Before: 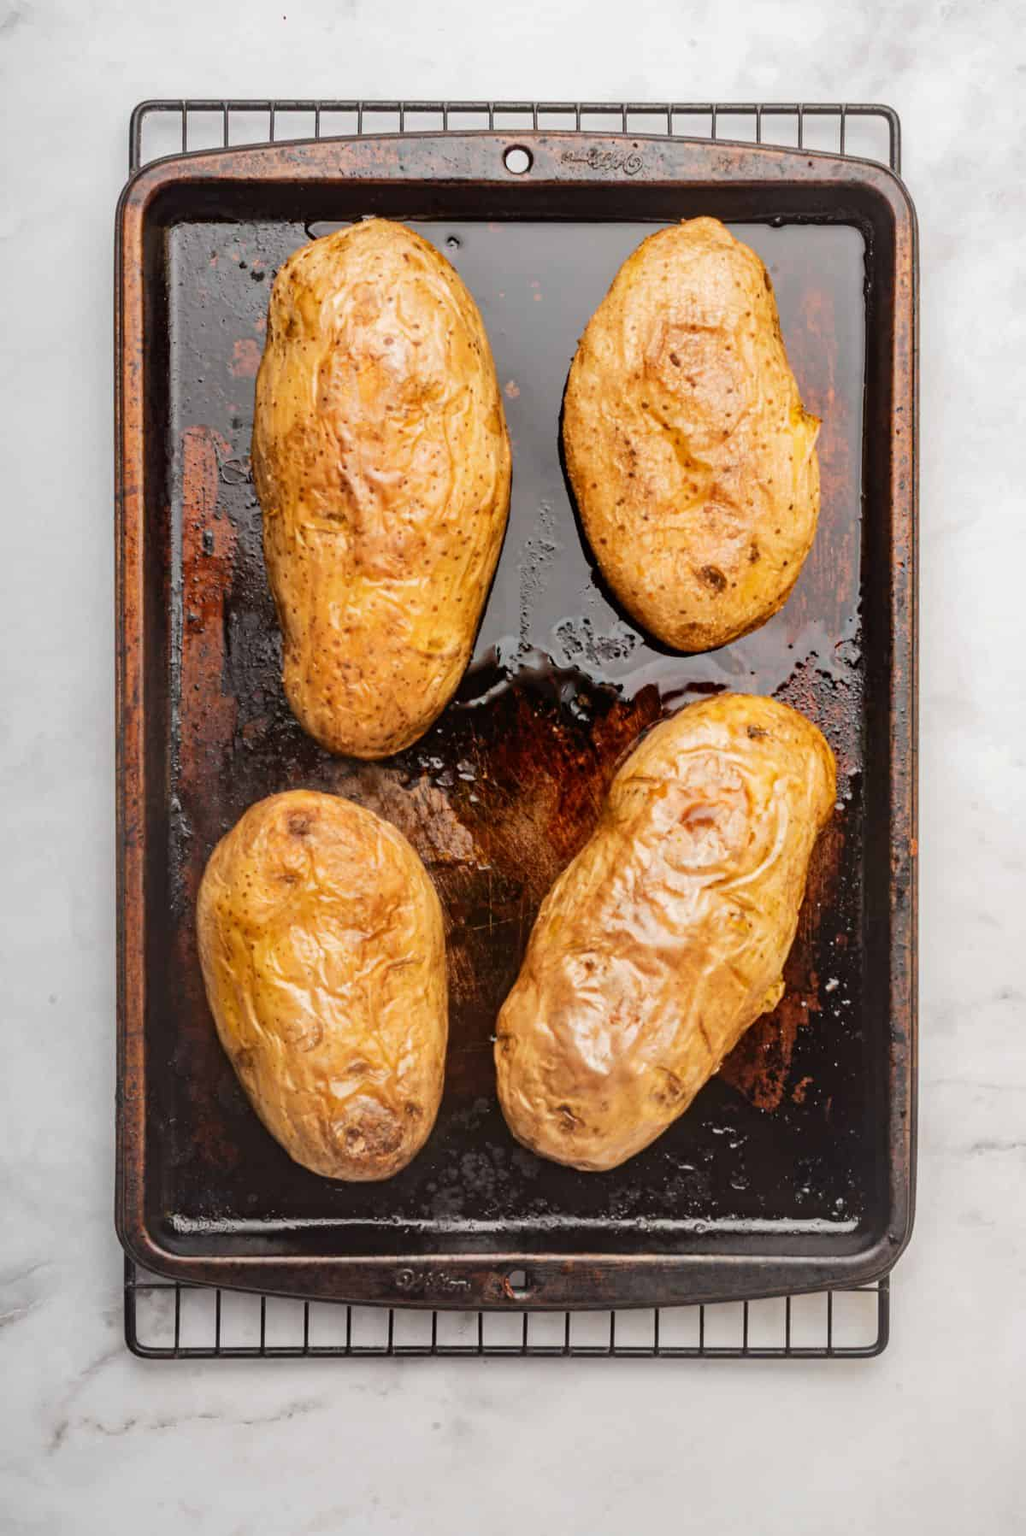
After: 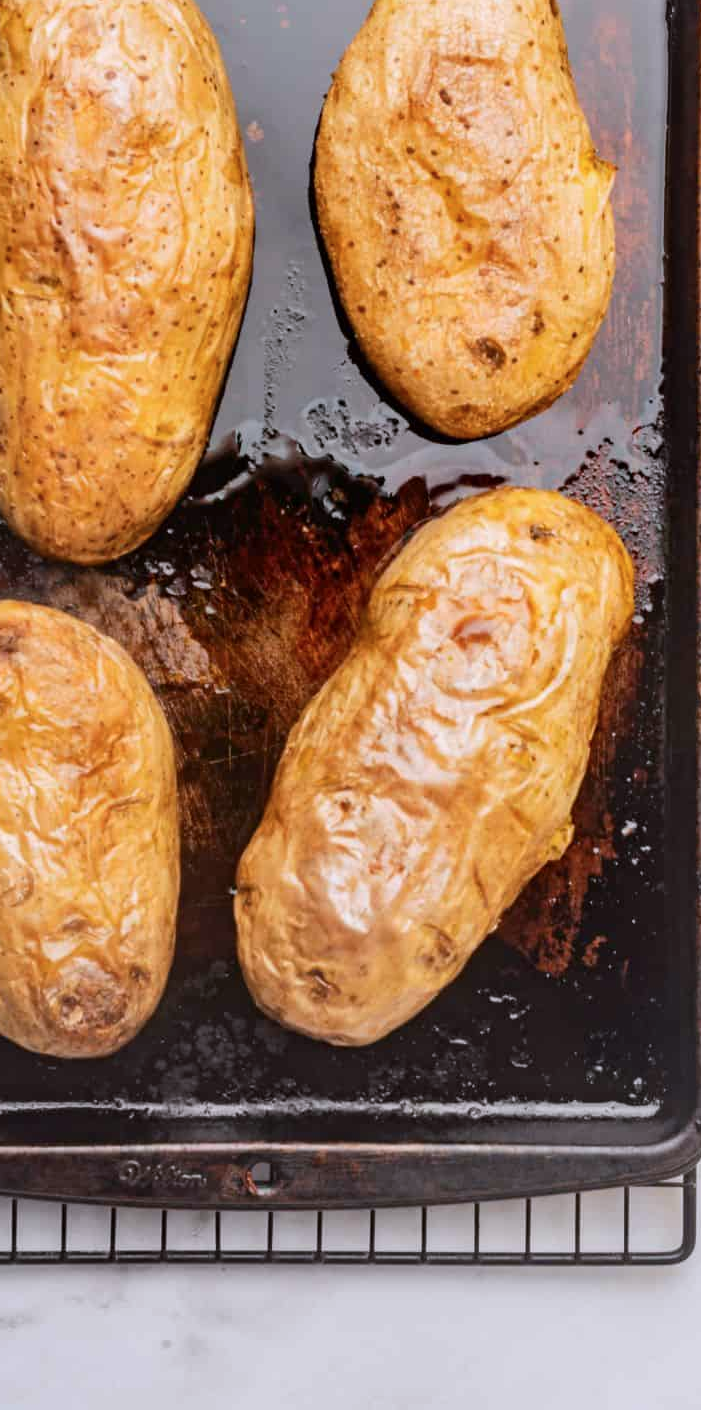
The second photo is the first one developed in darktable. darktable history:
contrast brightness saturation: contrast 0.049
crop and rotate: left 28.725%, top 18.037%, right 12.787%, bottom 3.473%
color calibration: illuminant as shot in camera, x 0.358, y 0.373, temperature 4628.91 K, saturation algorithm version 1 (2020)
color balance rgb: perceptual saturation grading › global saturation 0.78%
